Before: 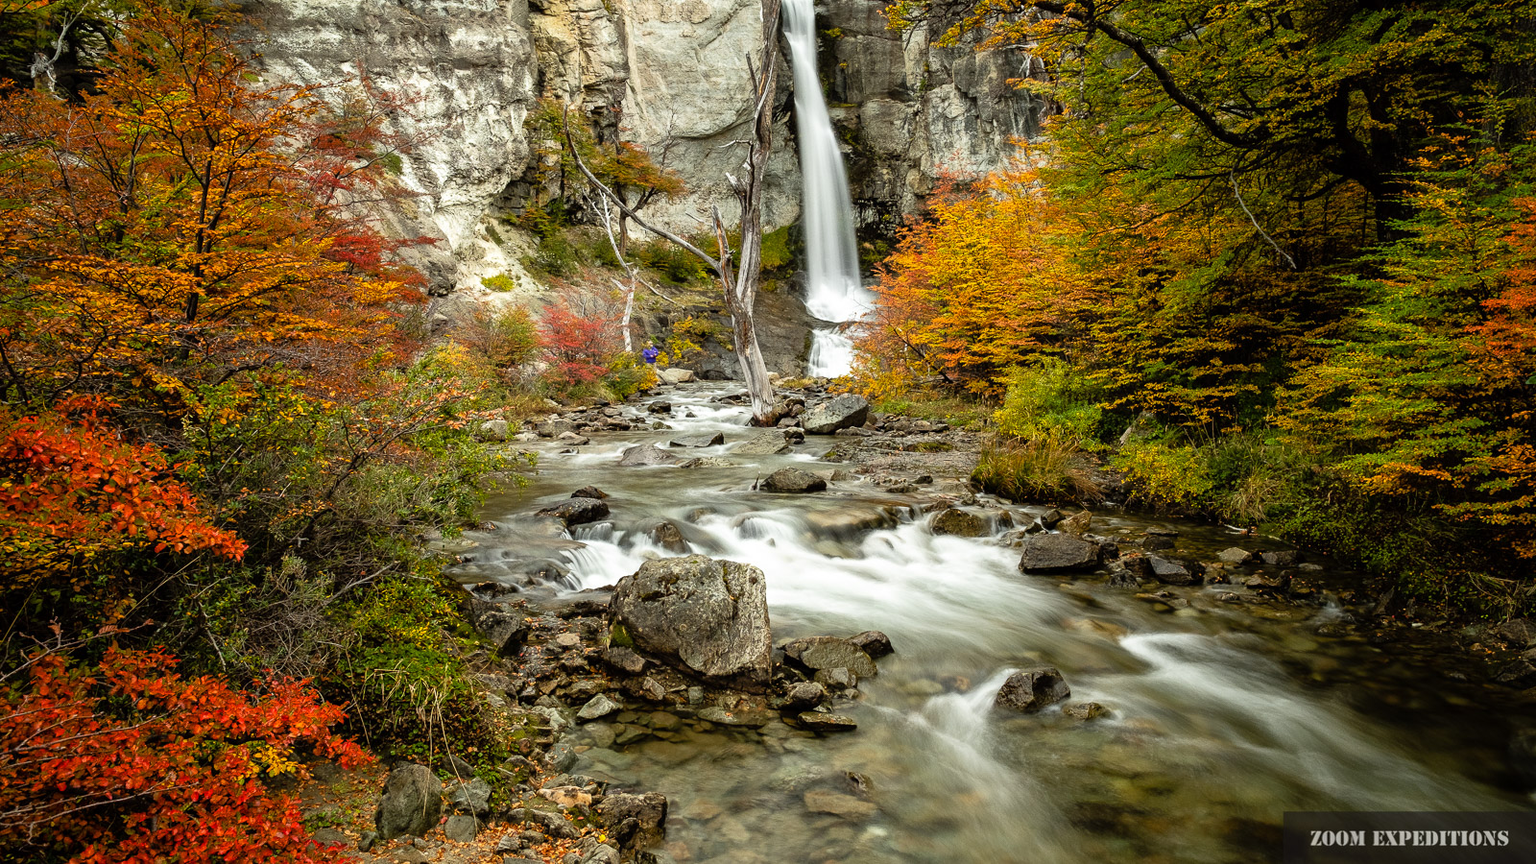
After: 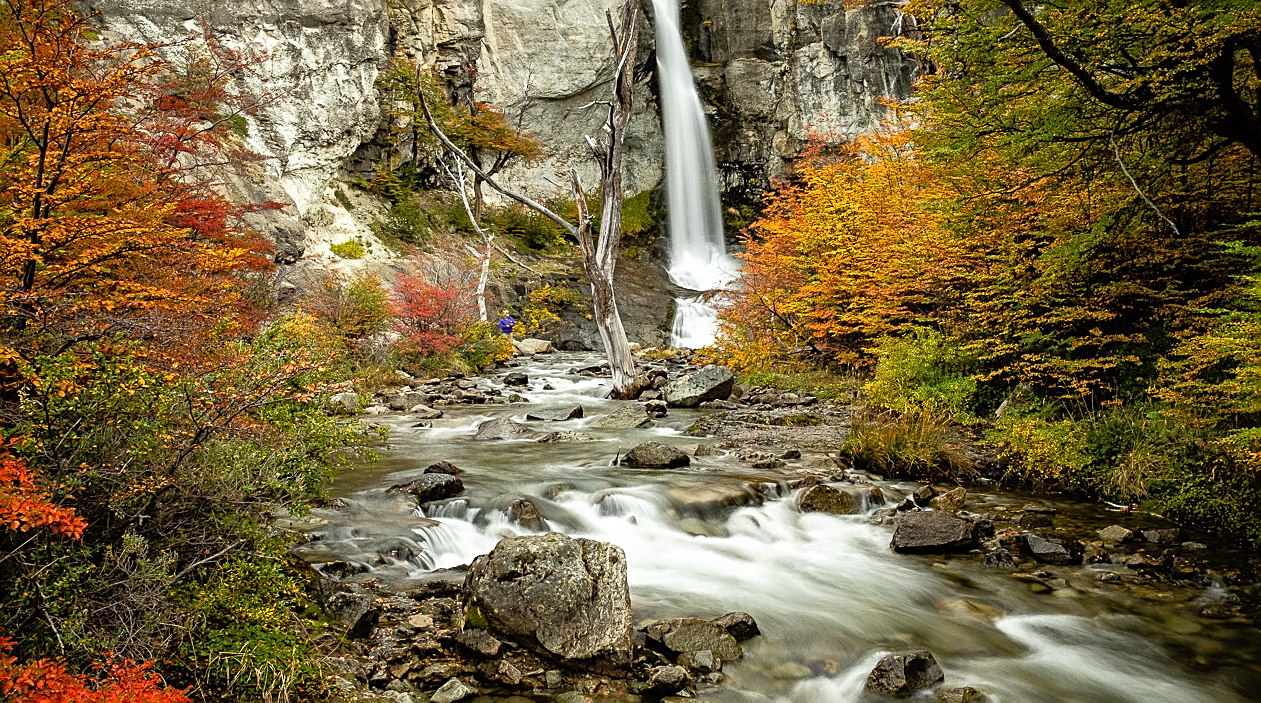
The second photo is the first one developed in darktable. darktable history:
sharpen: on, module defaults
crop and rotate: left 10.77%, top 5.1%, right 10.41%, bottom 16.76%
